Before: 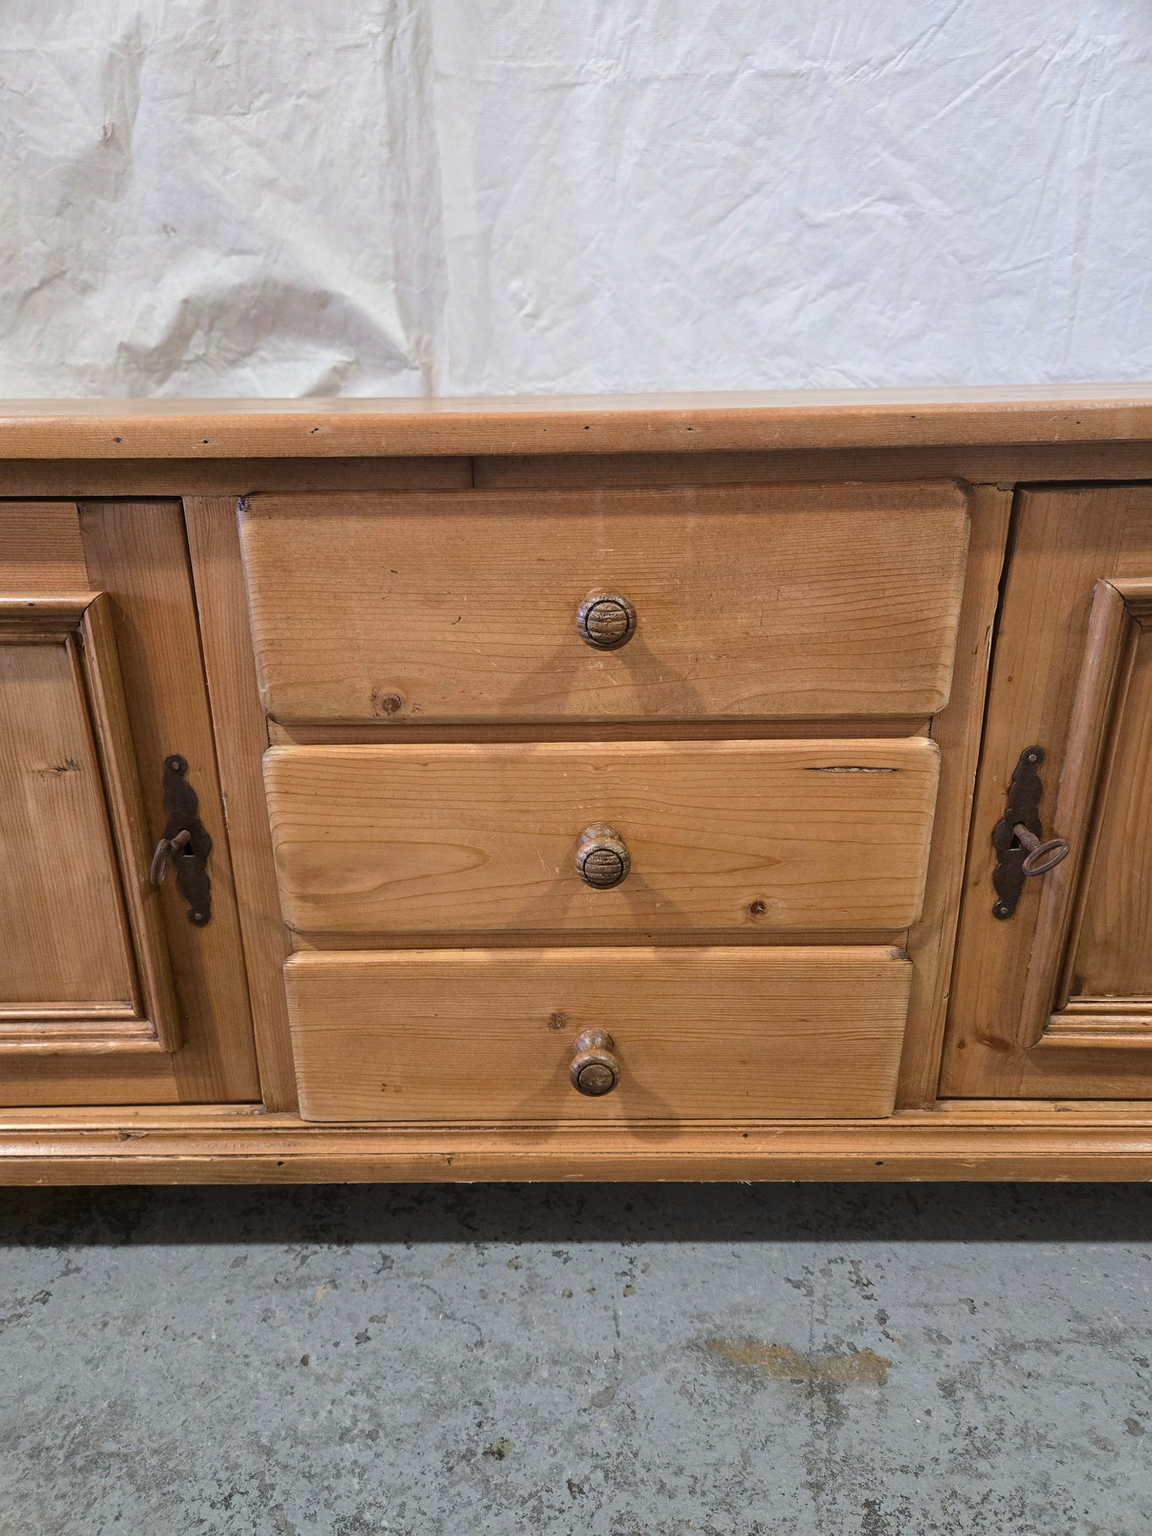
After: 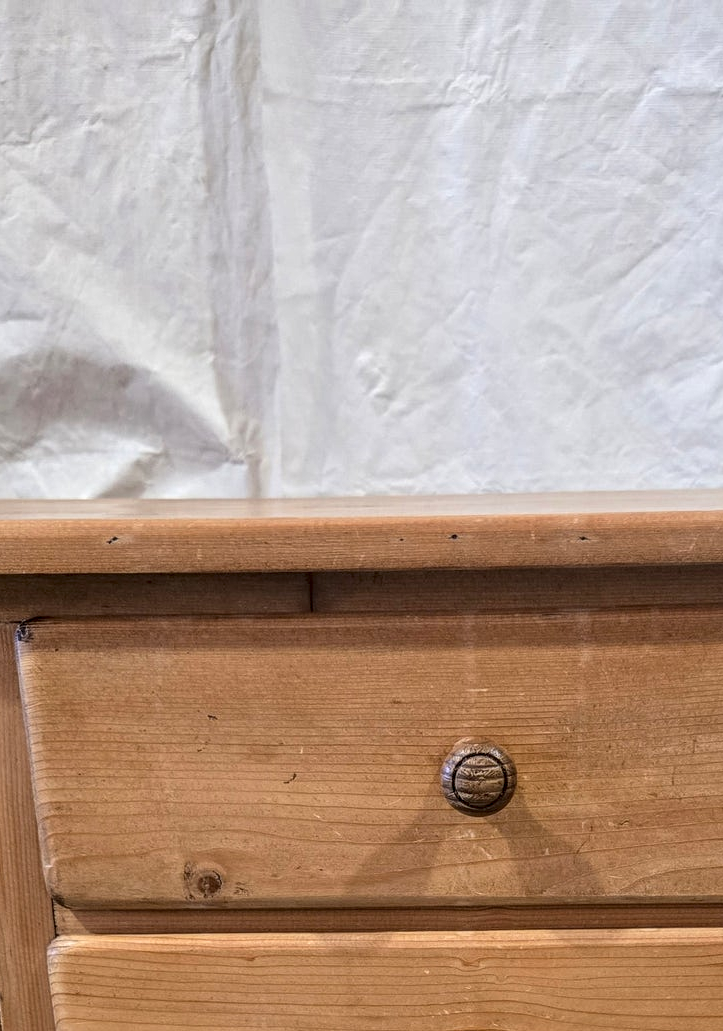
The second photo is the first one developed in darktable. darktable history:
crop: left 19.556%, right 30.401%, bottom 46.458%
local contrast: highlights 61%, detail 143%, midtone range 0.428
